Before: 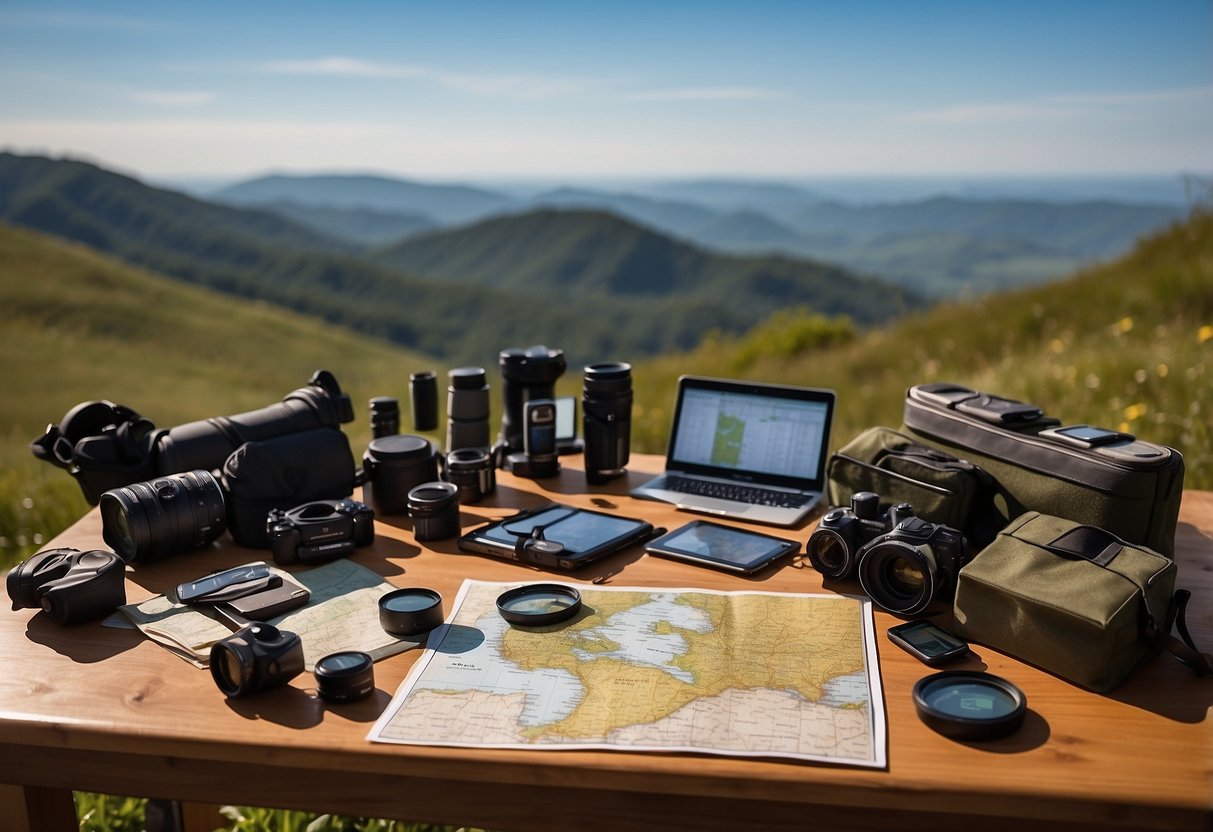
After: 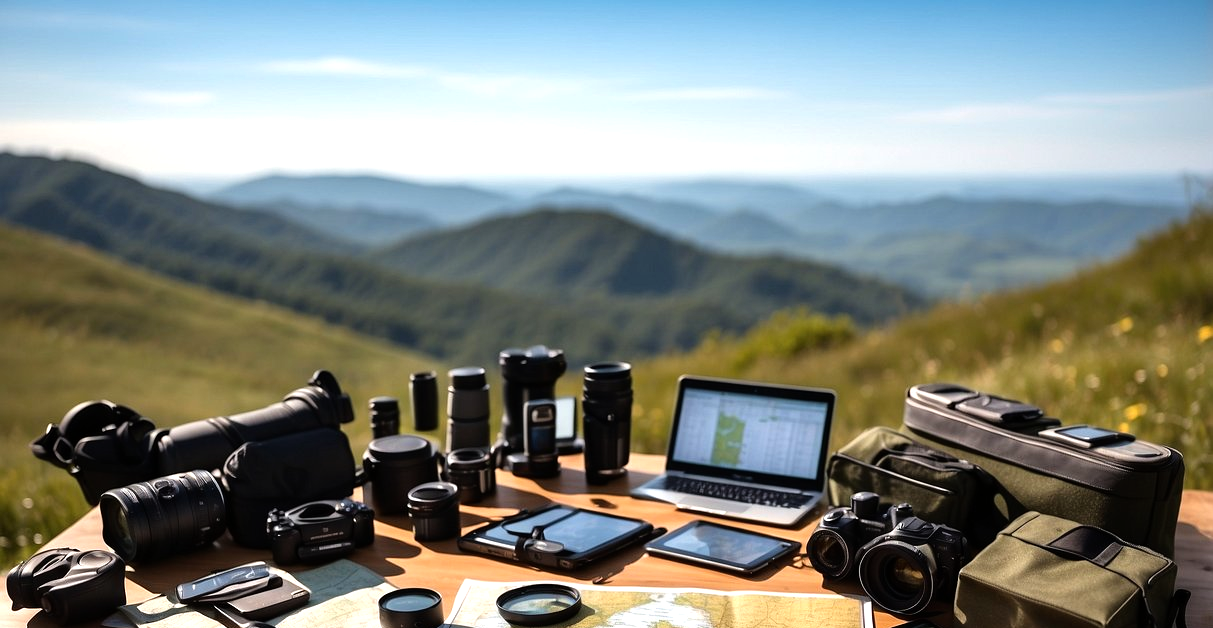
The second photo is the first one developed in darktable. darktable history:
crop: bottom 24.451%
tone equalizer: -8 EV -0.734 EV, -7 EV -0.667 EV, -6 EV -0.577 EV, -5 EV -0.406 EV, -3 EV 0.387 EV, -2 EV 0.6 EV, -1 EV 0.683 EV, +0 EV 0.726 EV
